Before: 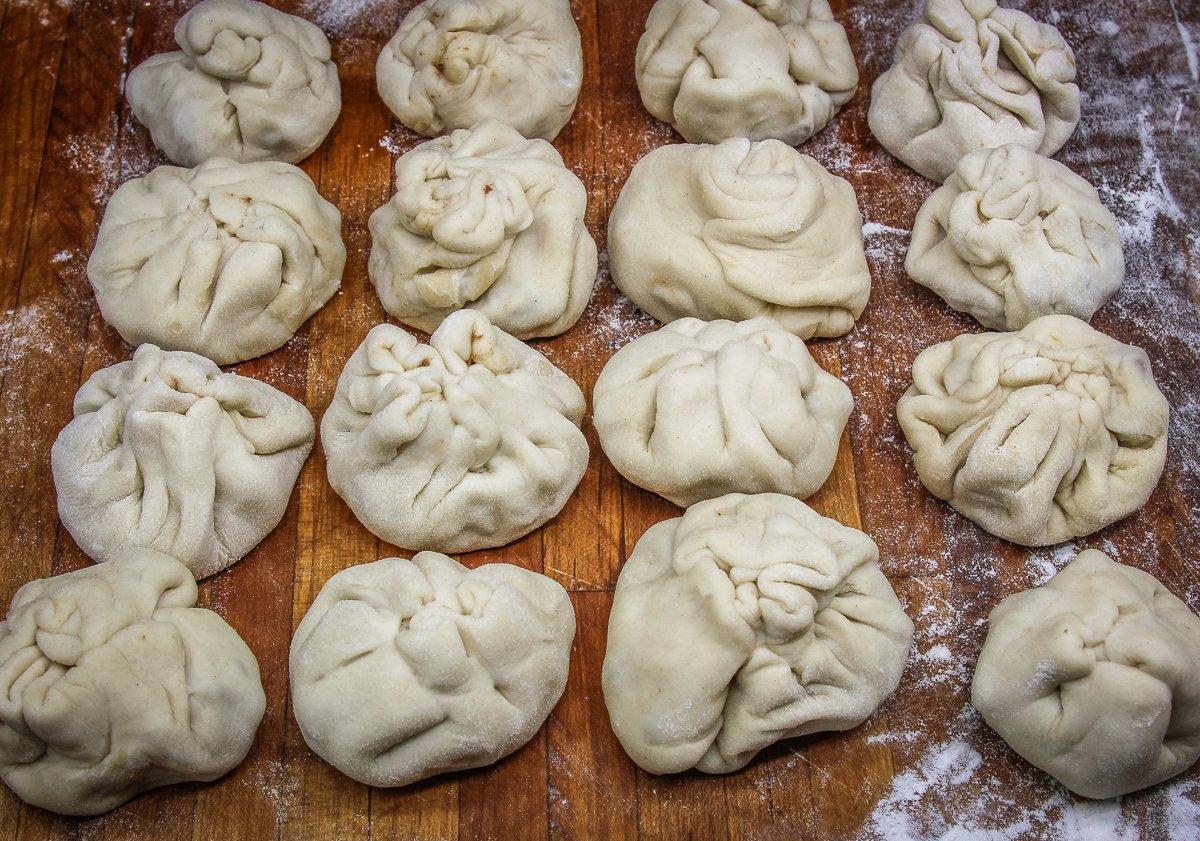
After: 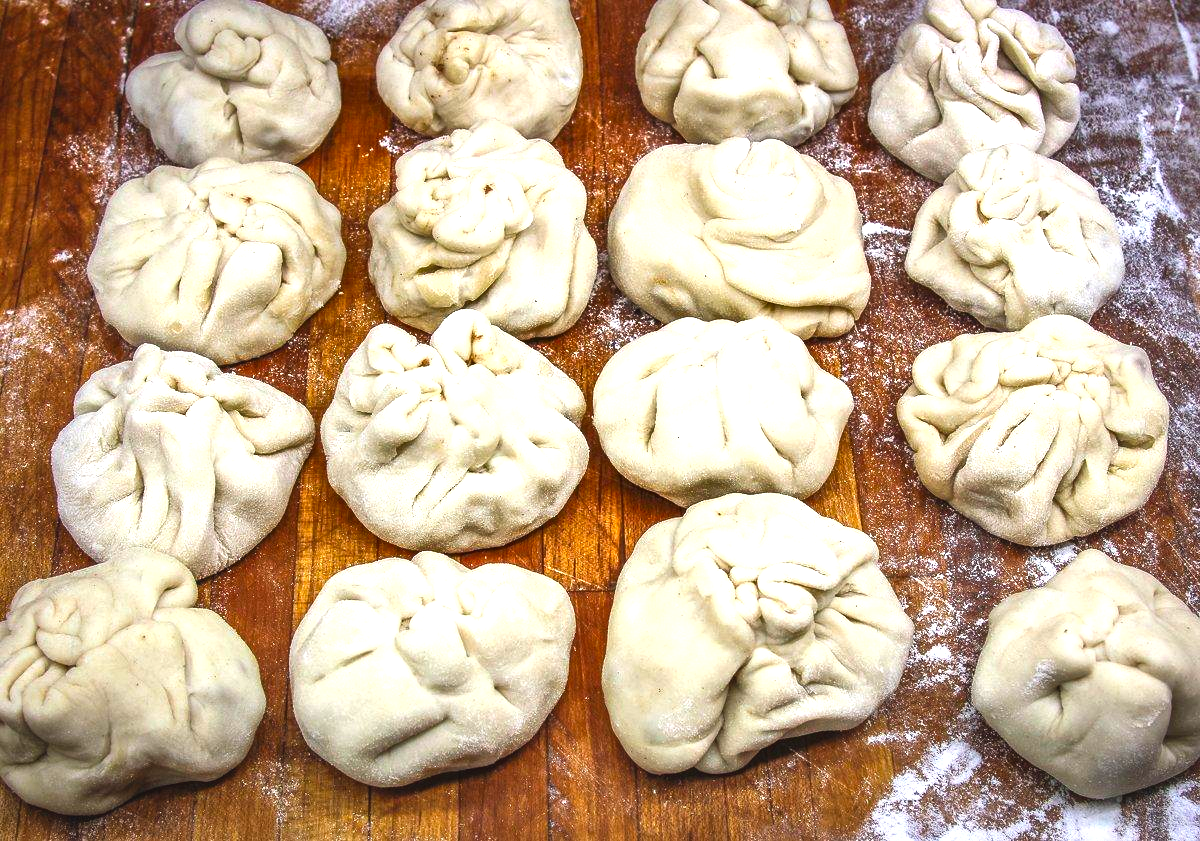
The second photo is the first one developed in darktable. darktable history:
shadows and highlights: shadows 21.01, highlights -35.84, soften with gaussian
color balance rgb: power › hue 209.38°, global offset › luminance 0.516%, linear chroma grading › global chroma 15.581%, perceptual saturation grading › global saturation 0.202%
exposure: black level correction 0, exposure 1.001 EV, compensate highlight preservation false
